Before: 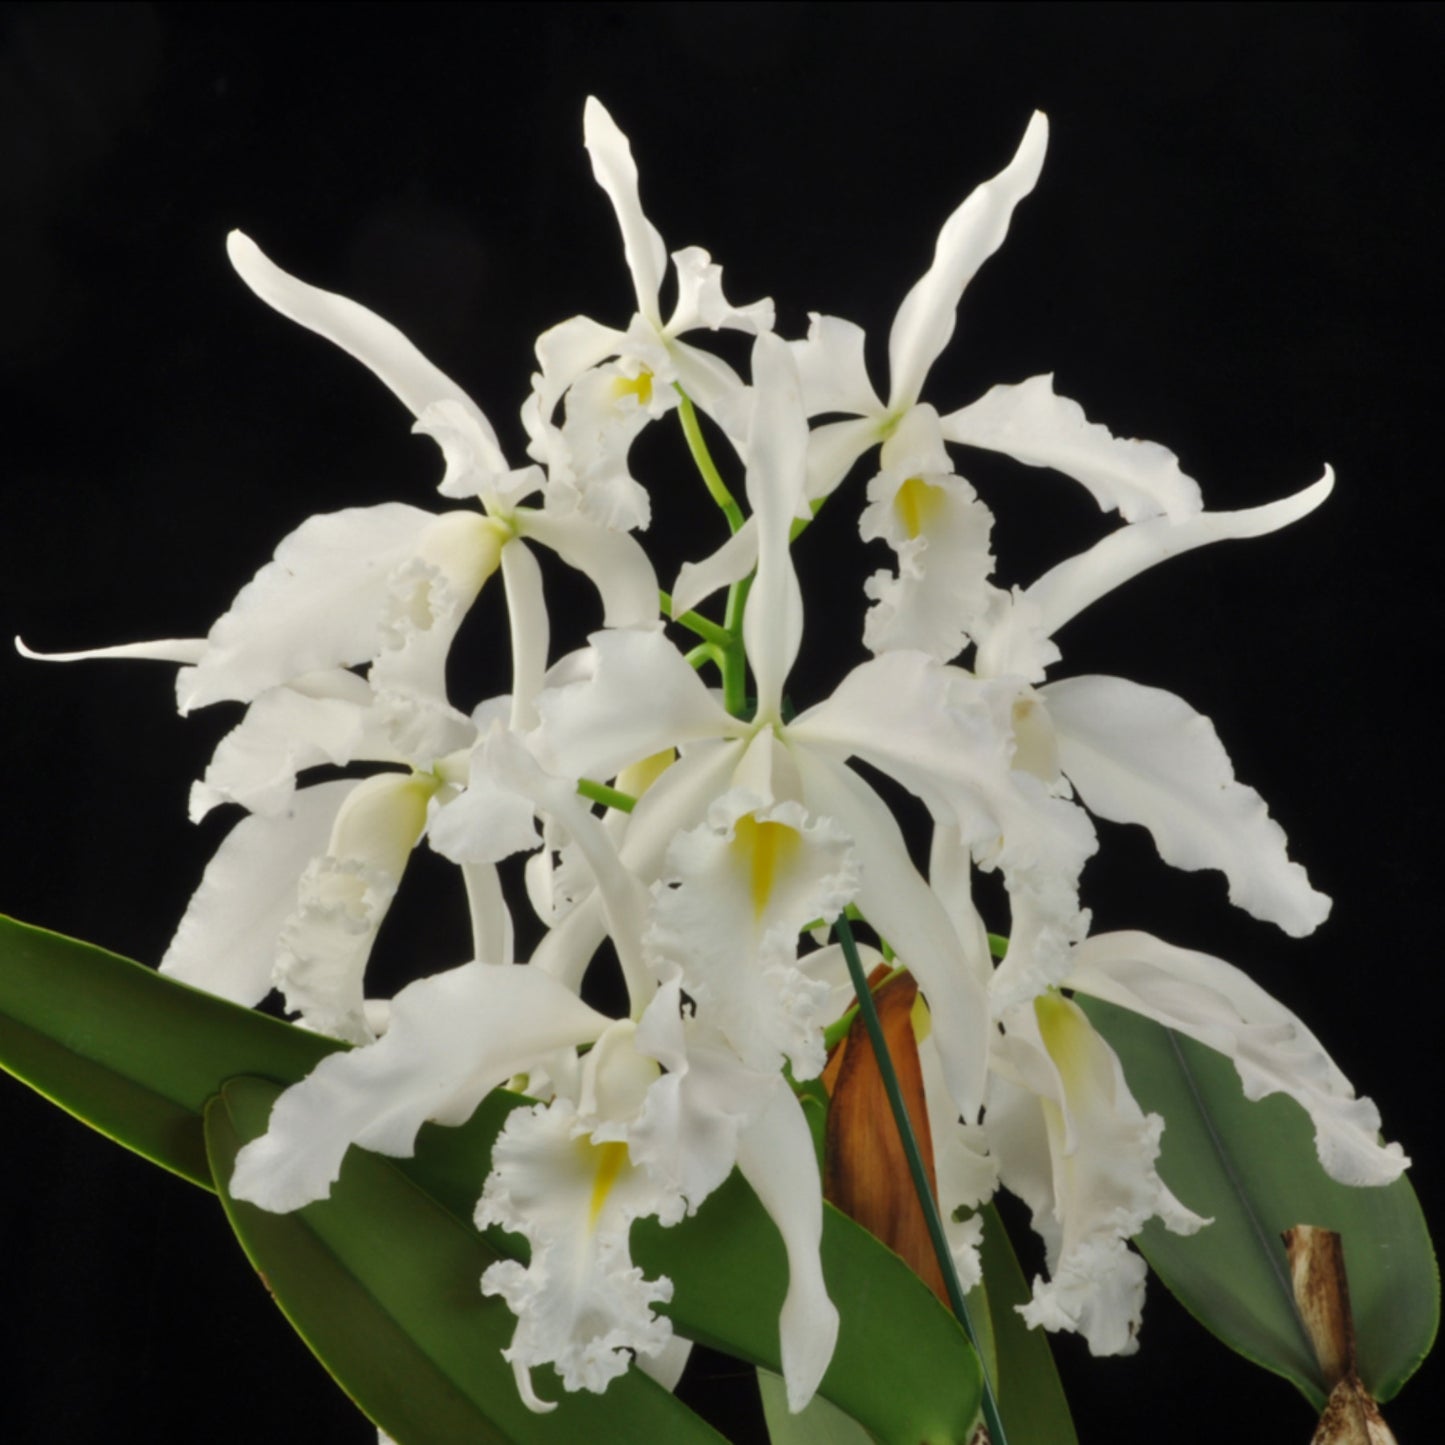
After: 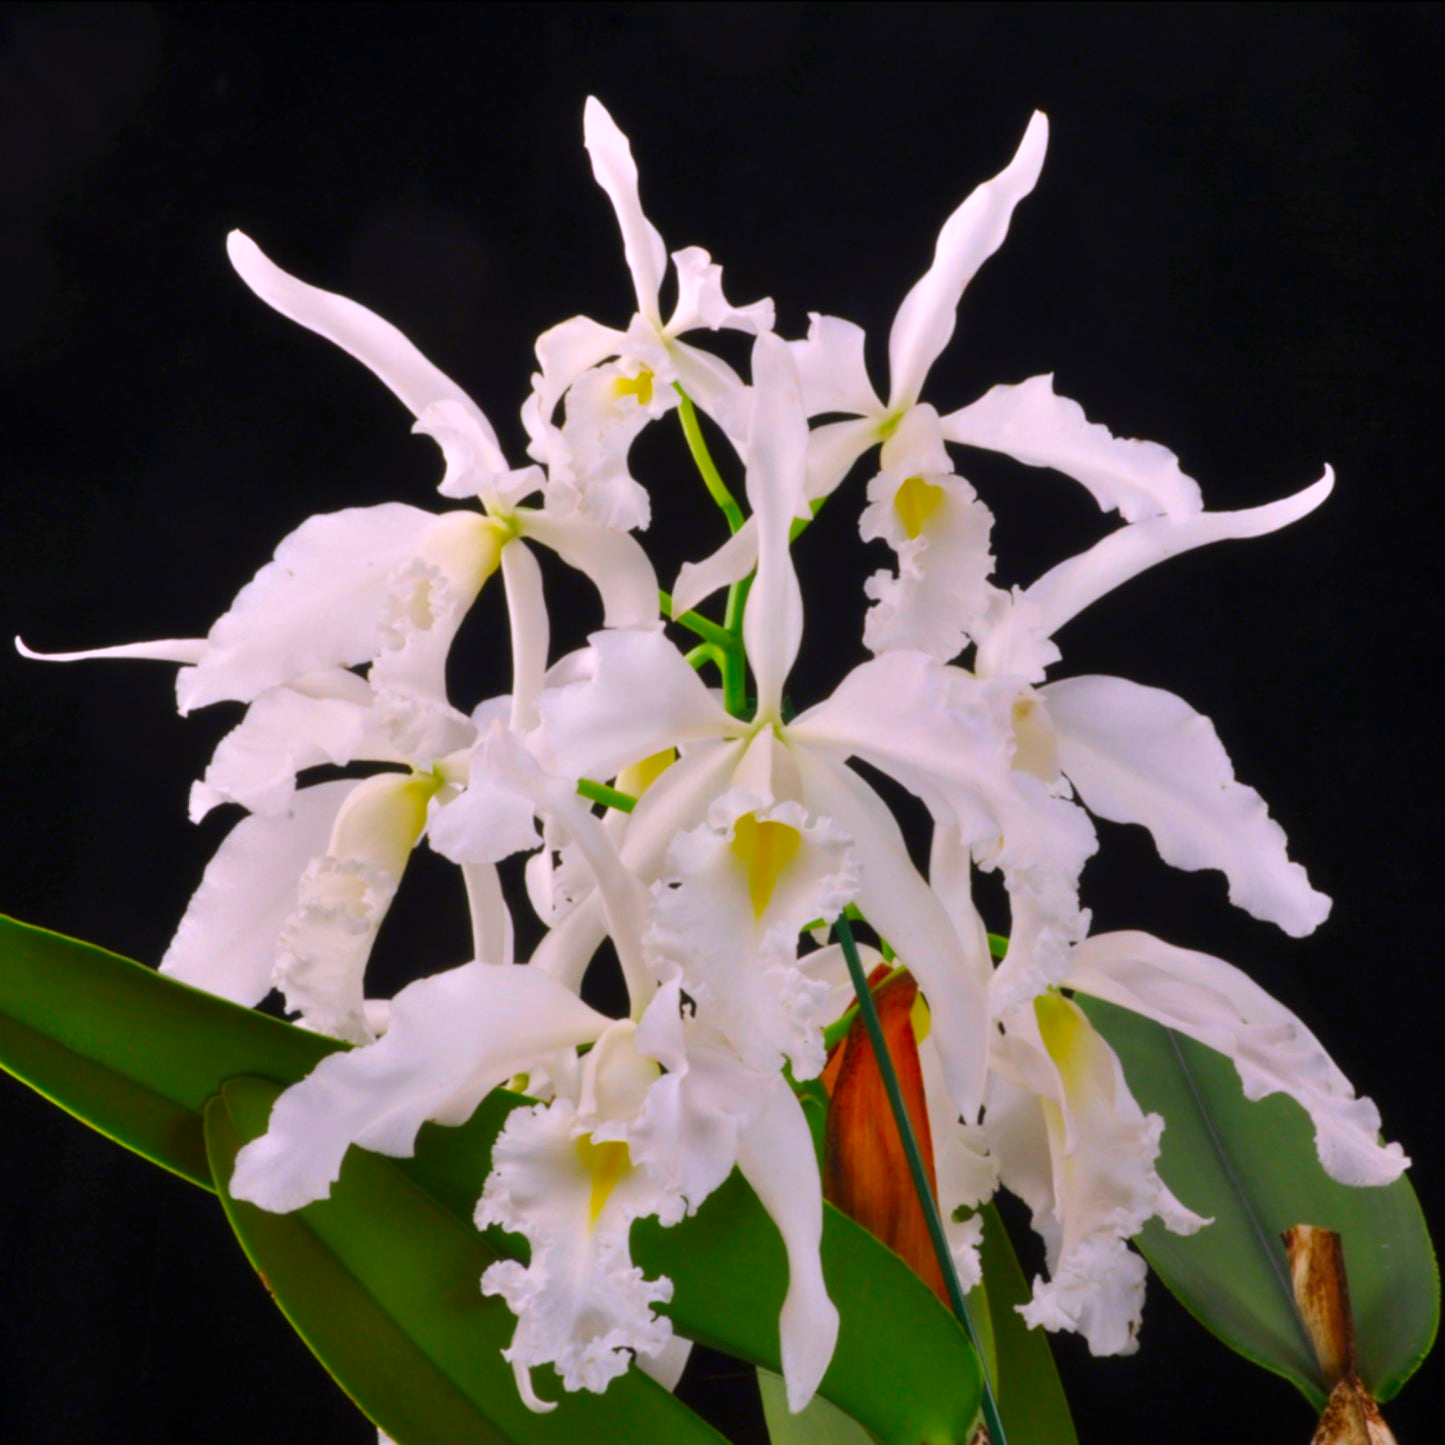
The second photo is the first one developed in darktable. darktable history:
contrast brightness saturation: saturation -0.05
white balance: red 1.066, blue 1.119
color correction: saturation 1.8
